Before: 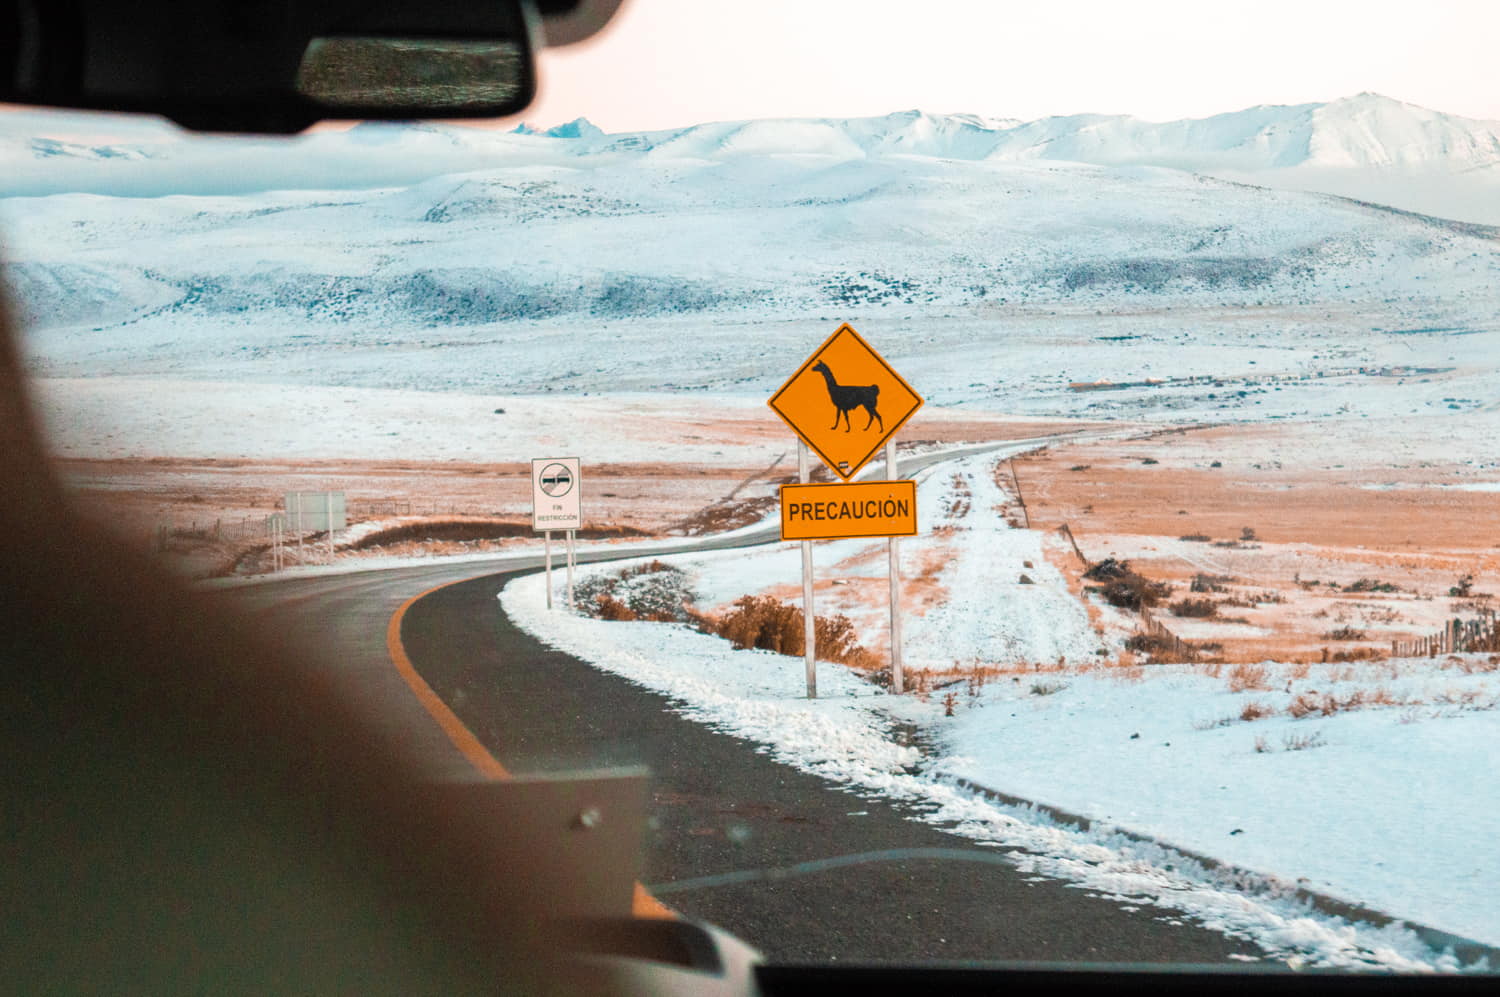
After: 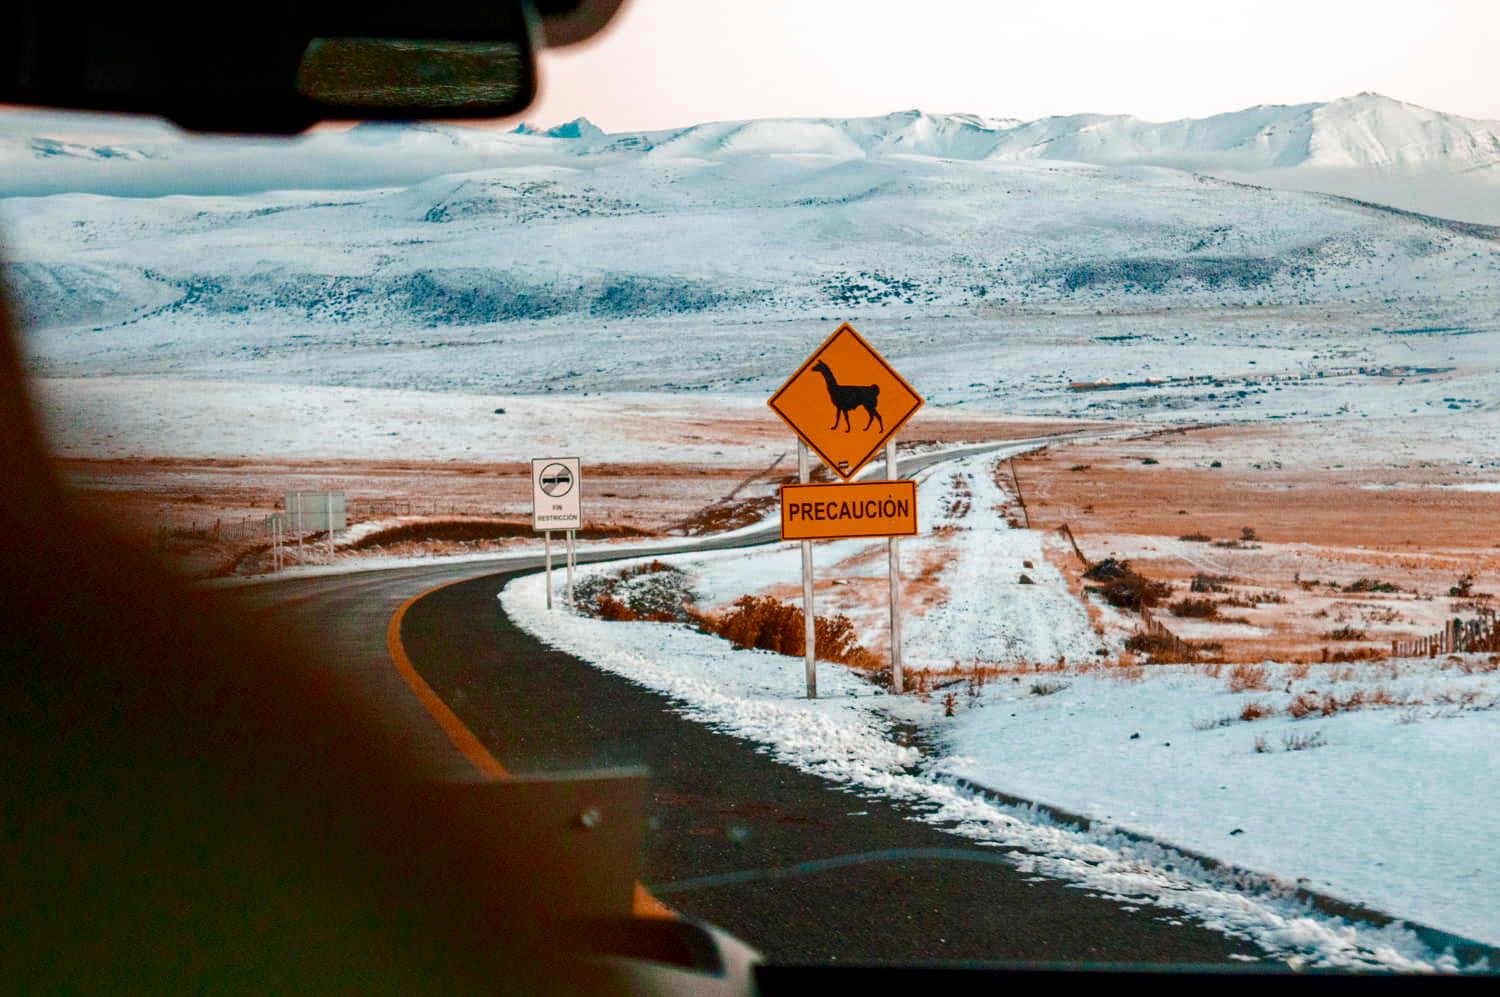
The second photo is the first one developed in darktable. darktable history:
color balance rgb: perceptual saturation grading › global saturation 20%, perceptual saturation grading › highlights -50%, perceptual saturation grading › shadows 30%
haze removal: compatibility mode true, adaptive false
contrast brightness saturation: brightness -0.25, saturation 0.2
